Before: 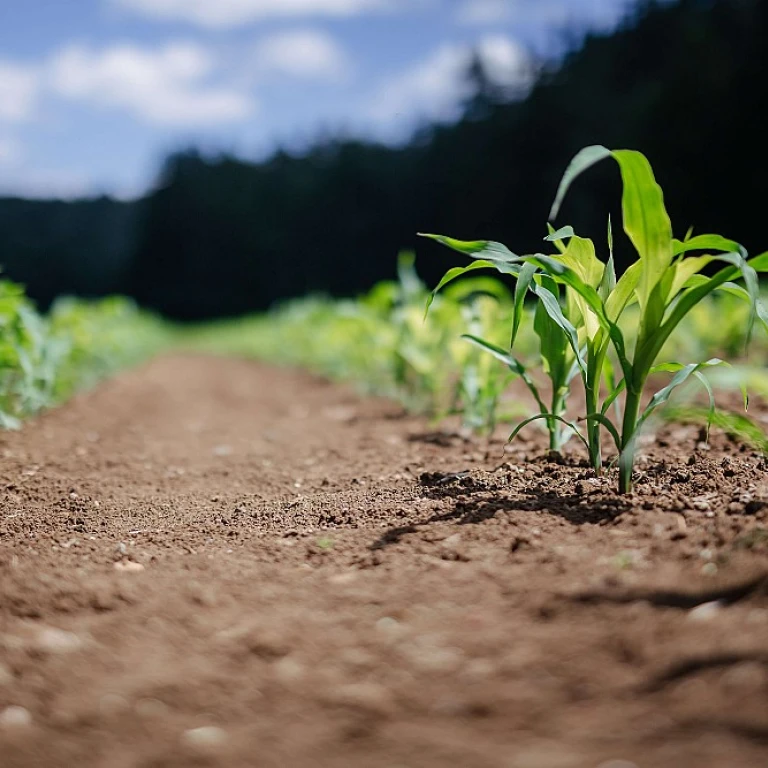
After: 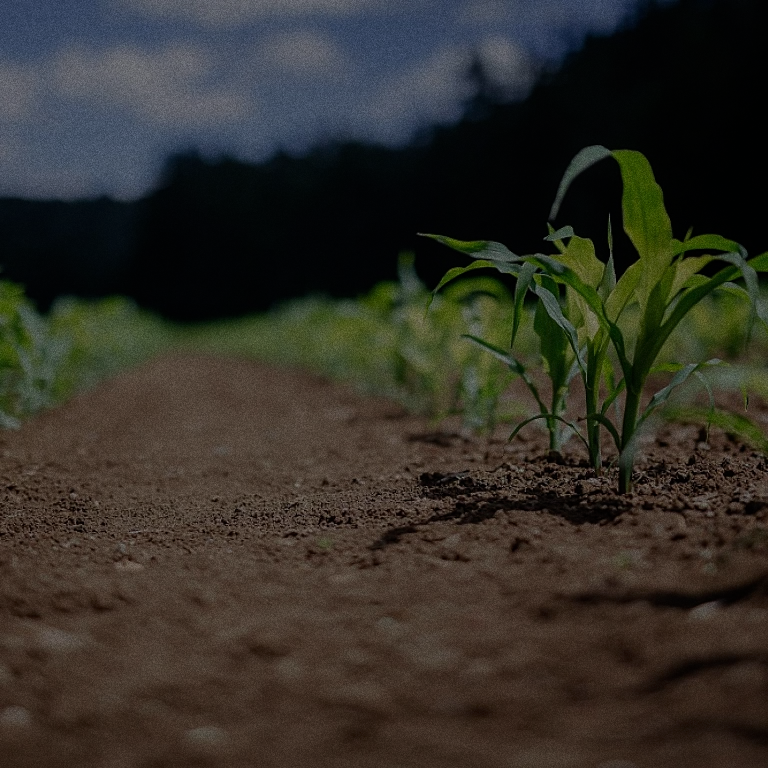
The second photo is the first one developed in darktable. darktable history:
exposure: exposure -2.446 EV, compensate highlight preservation false
grain: coarseness 11.82 ISO, strength 36.67%, mid-tones bias 74.17%
